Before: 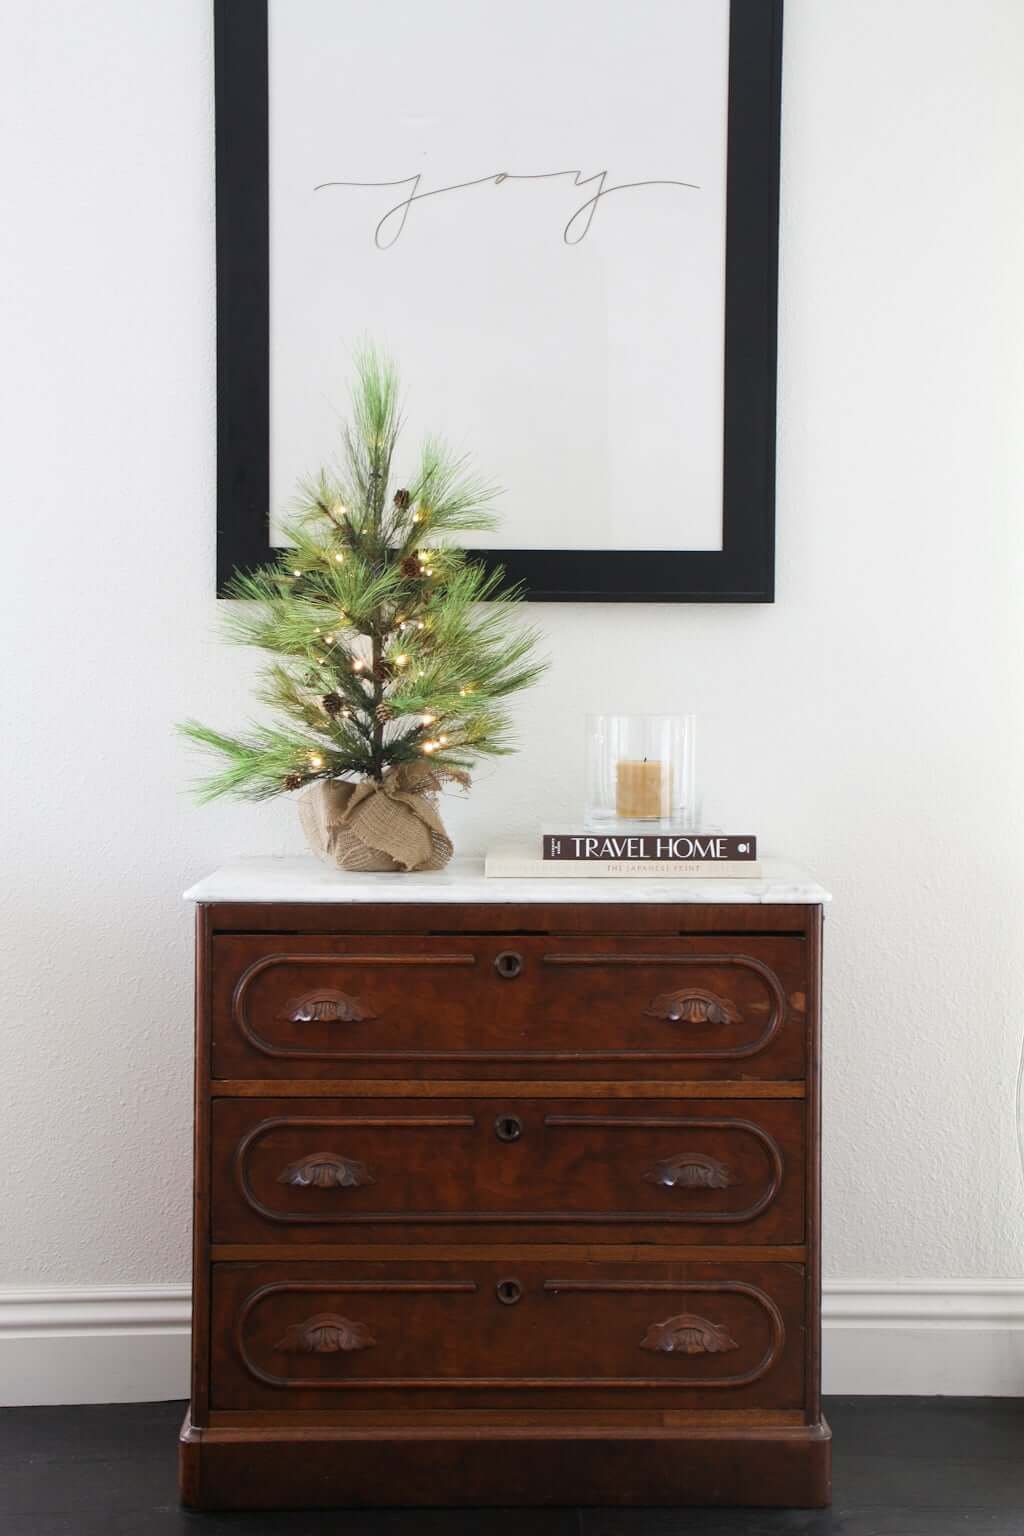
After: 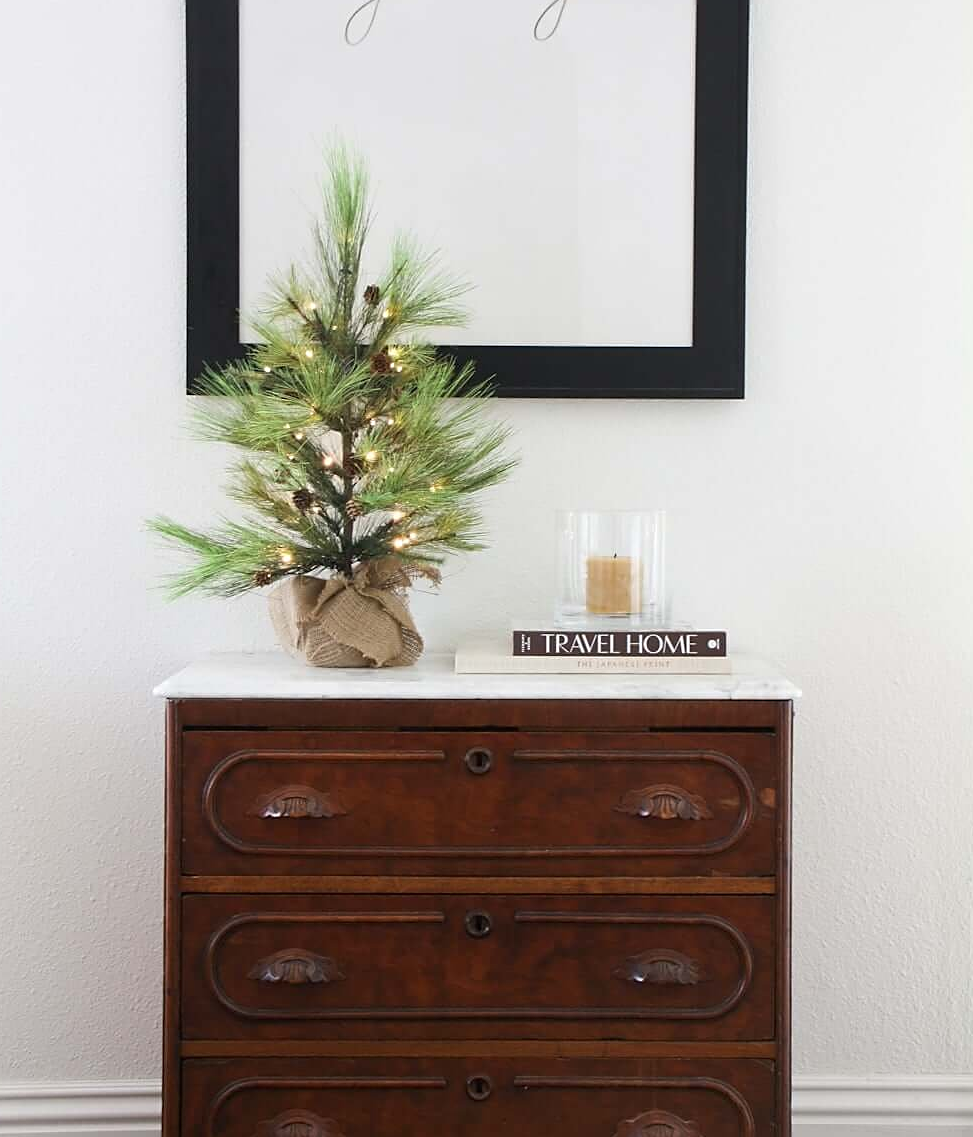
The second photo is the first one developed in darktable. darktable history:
crop and rotate: left 2.991%, top 13.302%, right 1.981%, bottom 12.636%
sharpen: radius 1.864, amount 0.398, threshold 1.271
